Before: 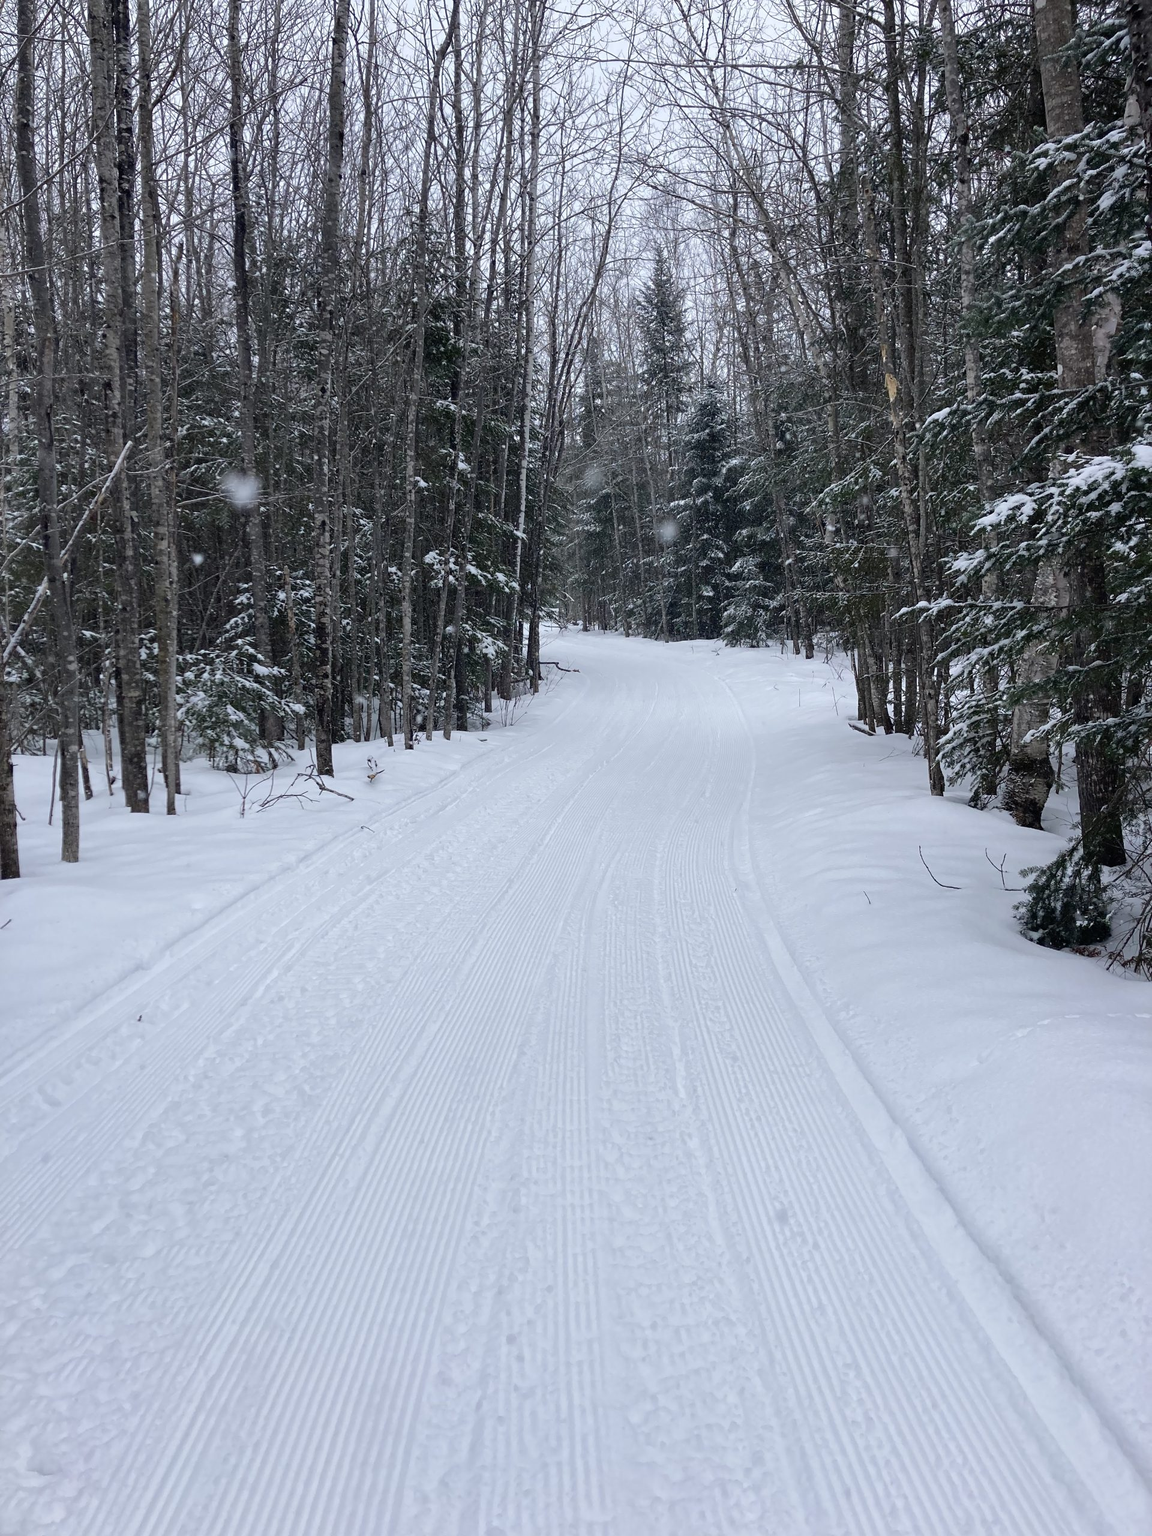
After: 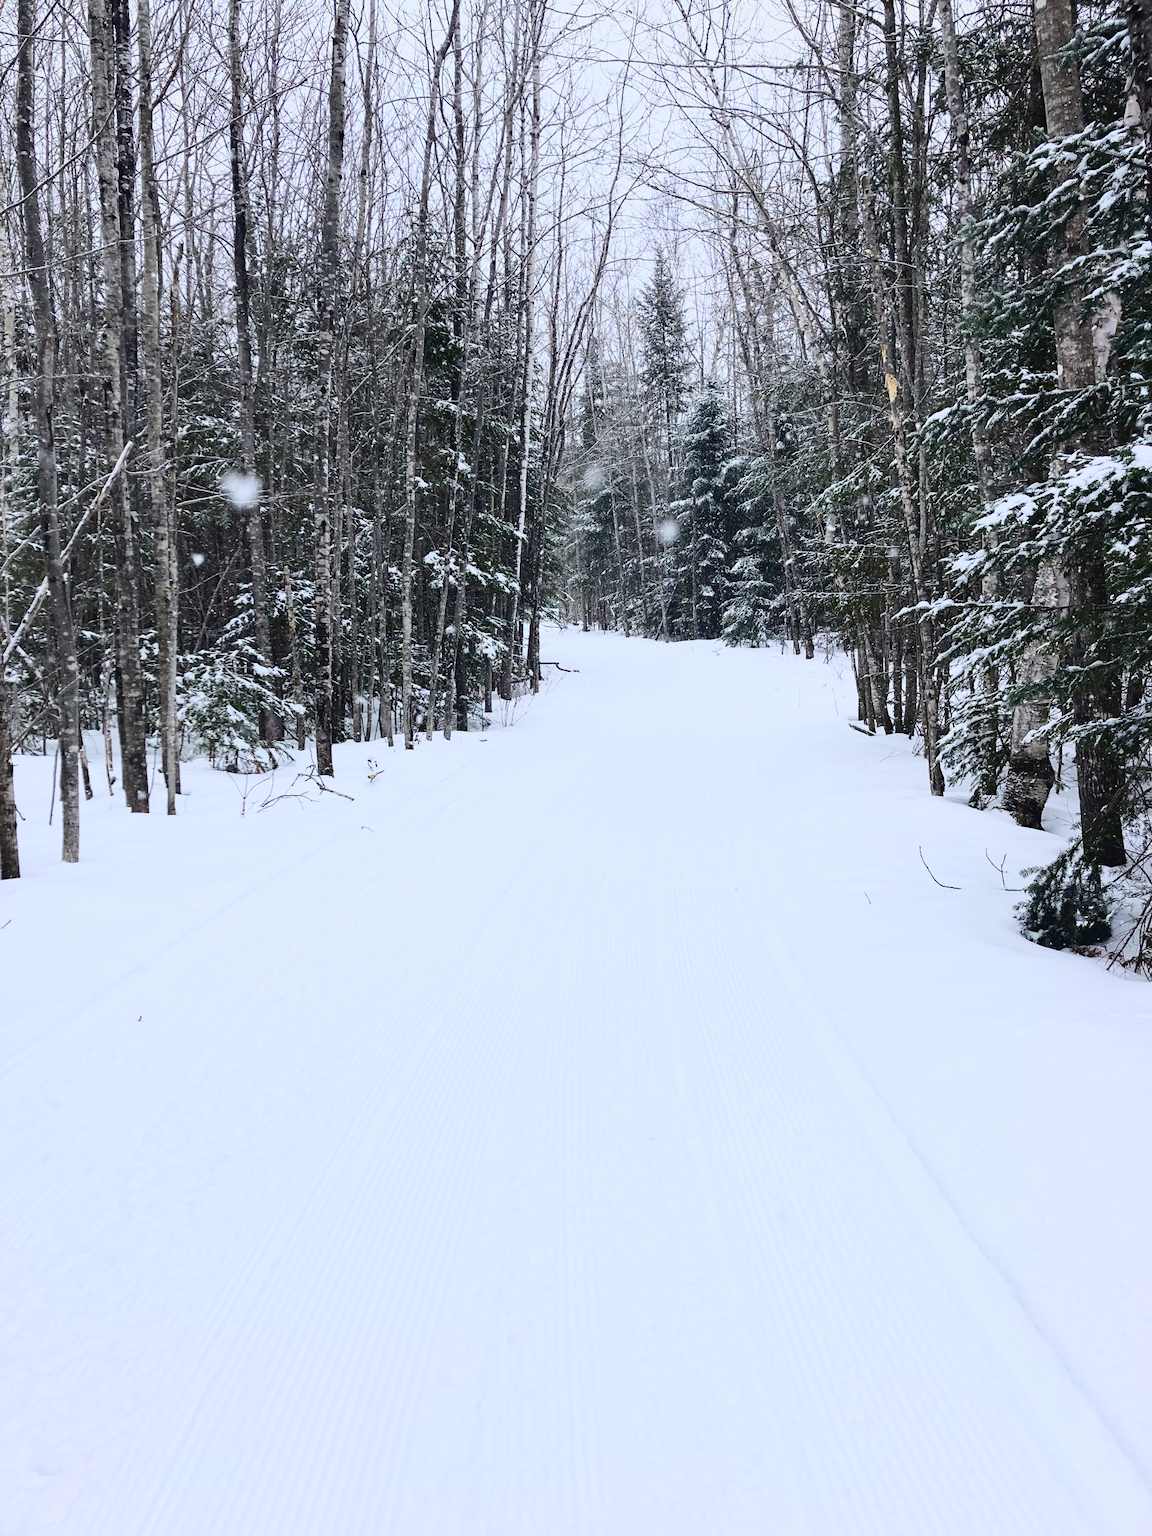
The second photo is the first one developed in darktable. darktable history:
exposure: compensate highlight preservation false
tone curve: curves: ch0 [(0, 0.026) (0.146, 0.158) (0.272, 0.34) (0.434, 0.625) (0.676, 0.871) (0.994, 0.955)], color space Lab, linked channels, preserve colors none
